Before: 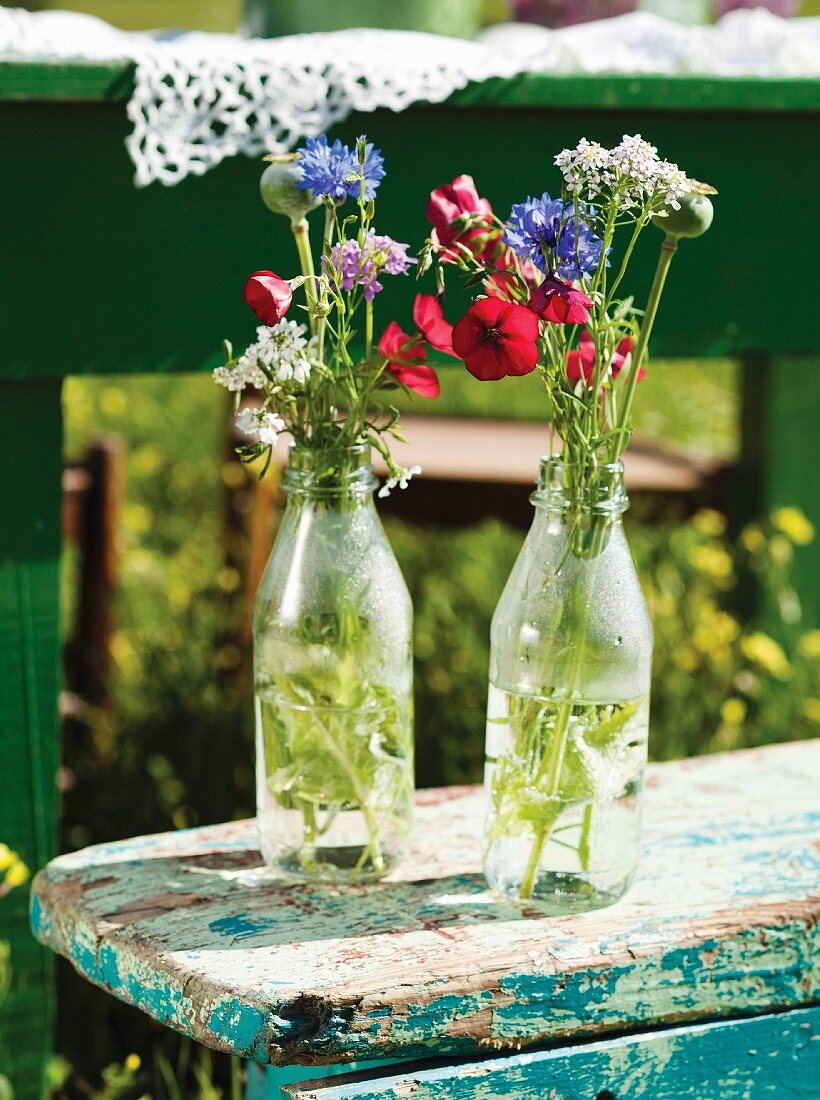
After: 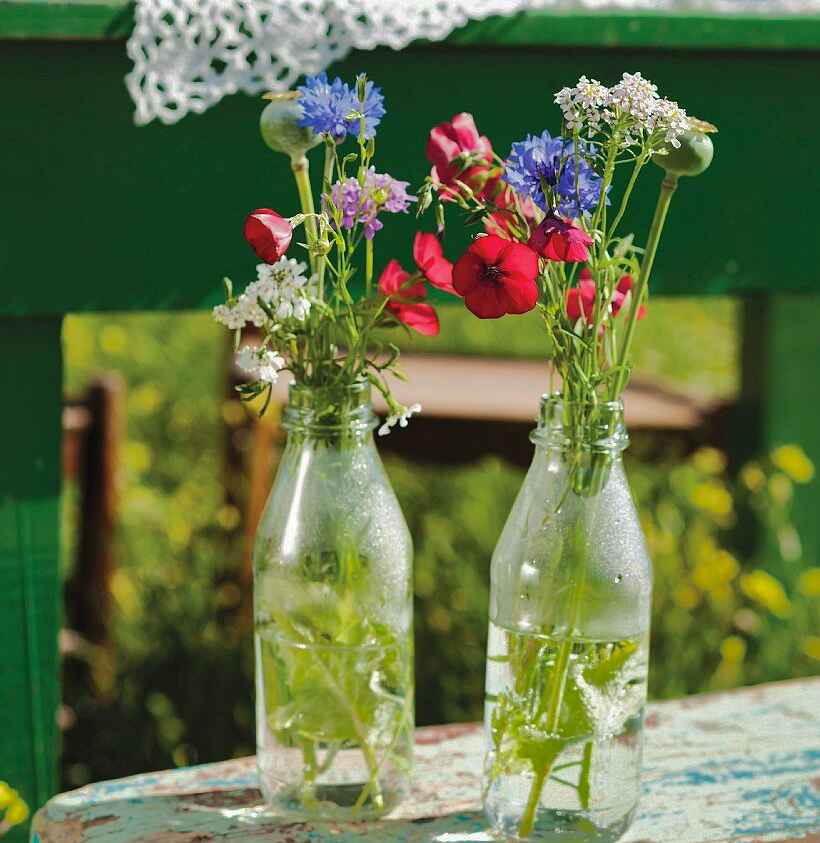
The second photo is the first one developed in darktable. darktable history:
shadows and highlights: shadows 38.43, highlights -74.54
crop: top 5.667%, bottom 17.637%
tone equalizer: on, module defaults
